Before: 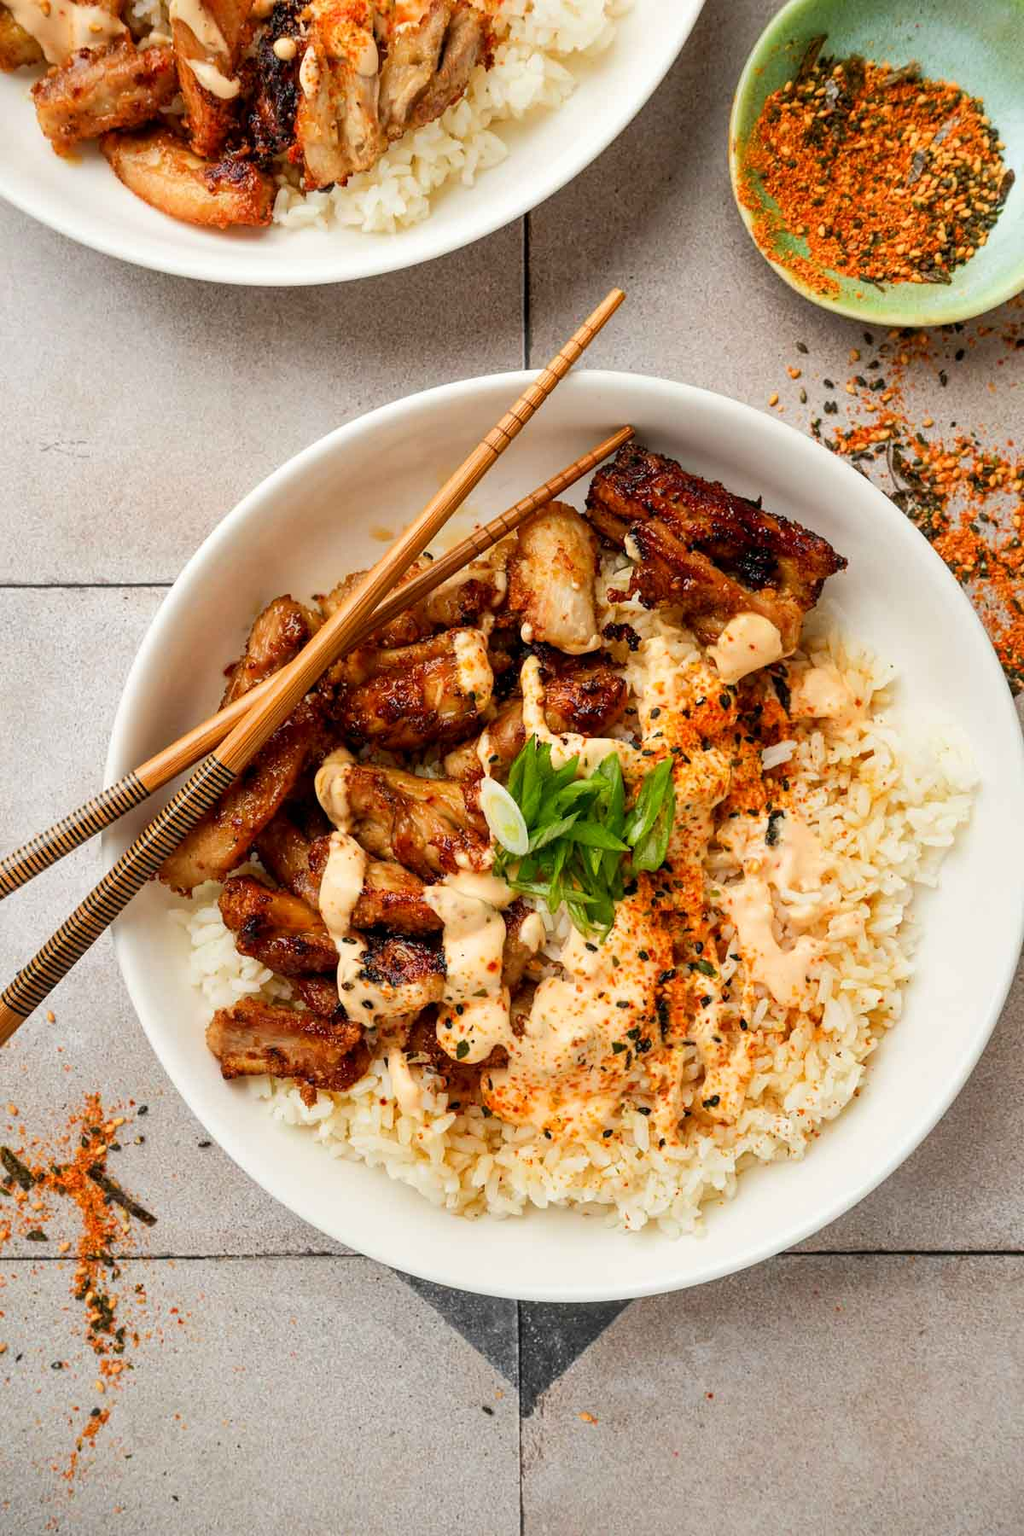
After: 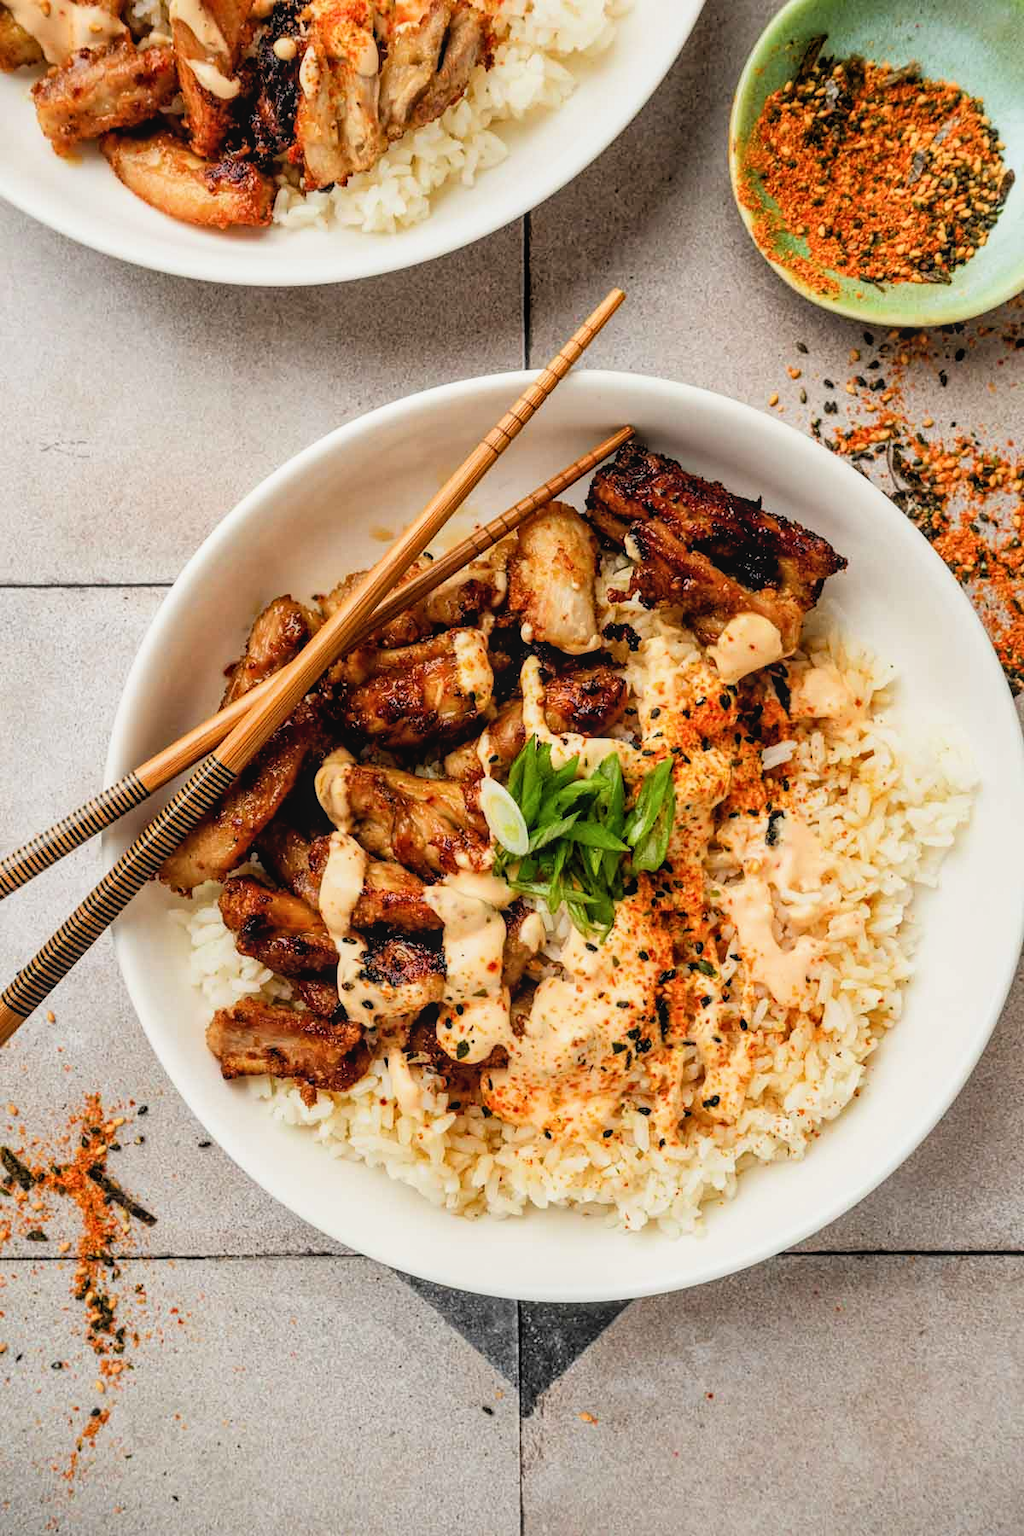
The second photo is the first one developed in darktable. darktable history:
filmic rgb: black relative exposure -4.93 EV, white relative exposure 2.84 EV, hardness 3.72
local contrast: detail 110%
